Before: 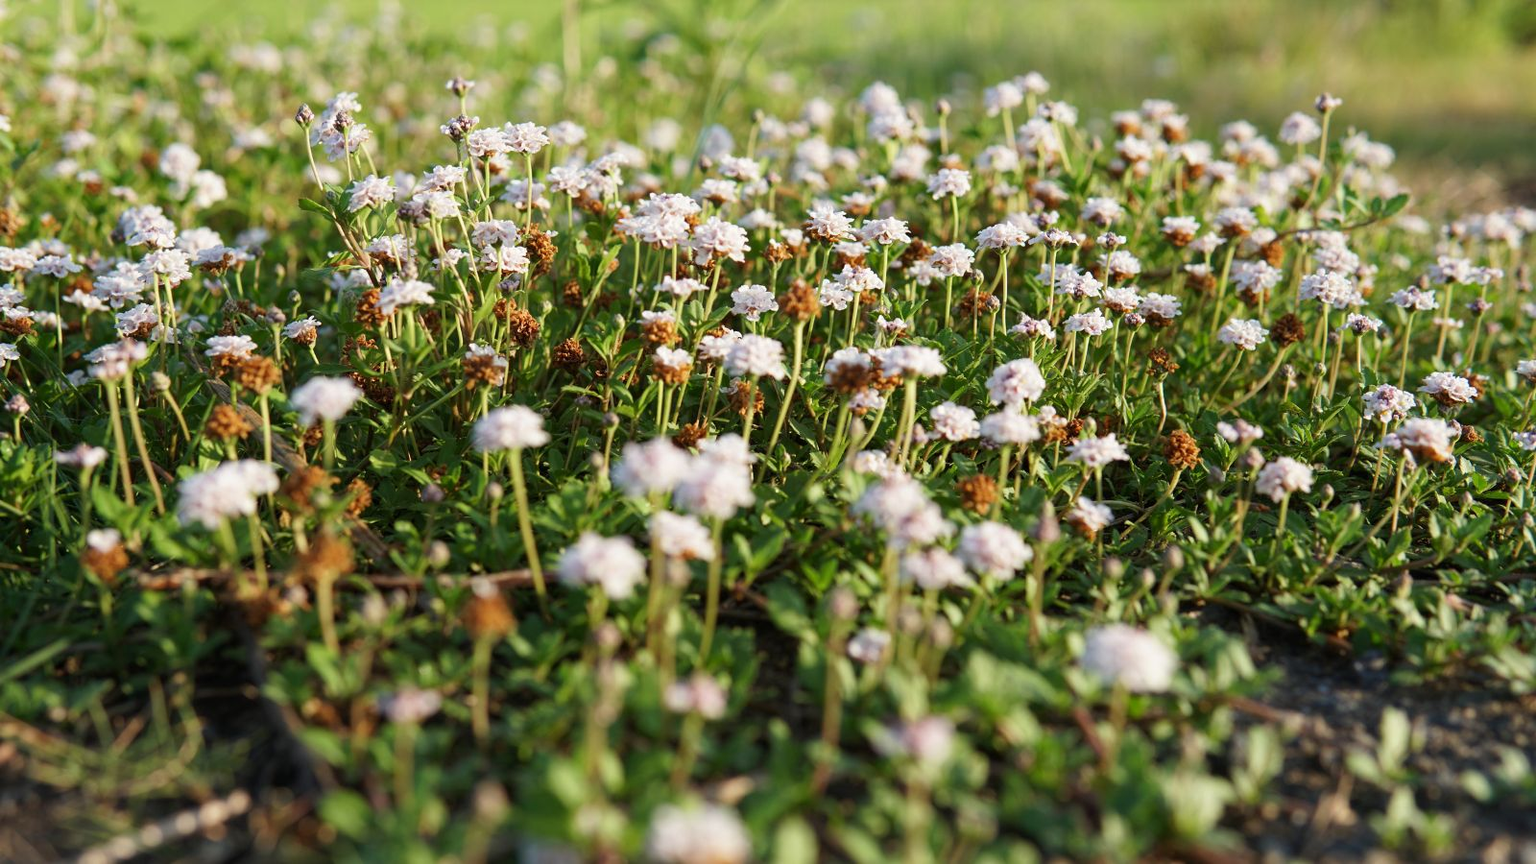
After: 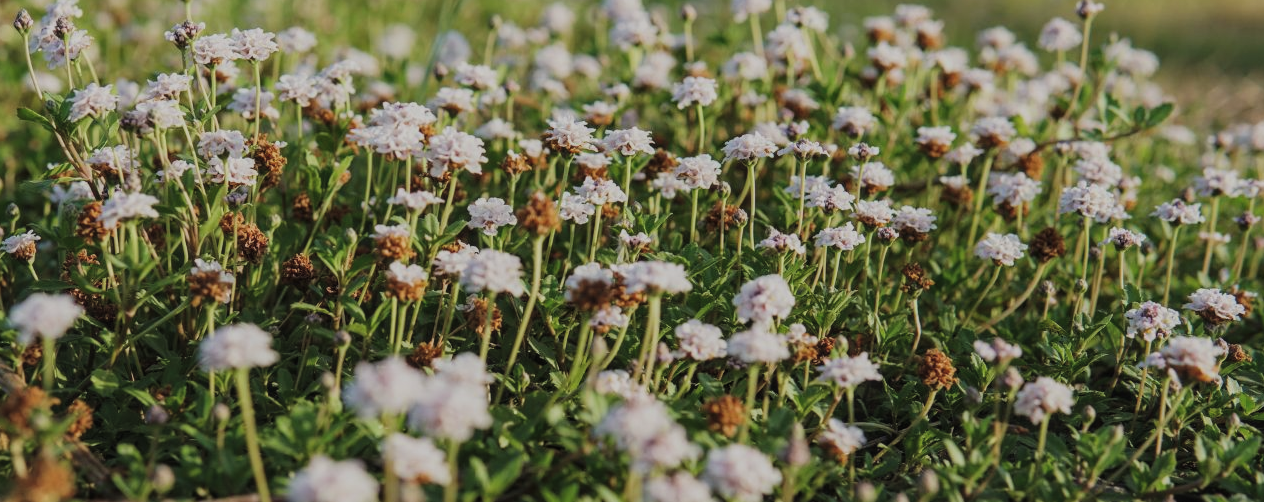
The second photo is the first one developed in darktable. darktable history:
crop: left 18.425%, top 11.092%, right 2.52%, bottom 33.09%
local contrast: on, module defaults
exposure: black level correction -0.015, exposure -0.521 EV, compensate exposure bias true, compensate highlight preservation false
filmic rgb: black relative exposure -16 EV, white relative exposure 6.12 EV, hardness 5.23
